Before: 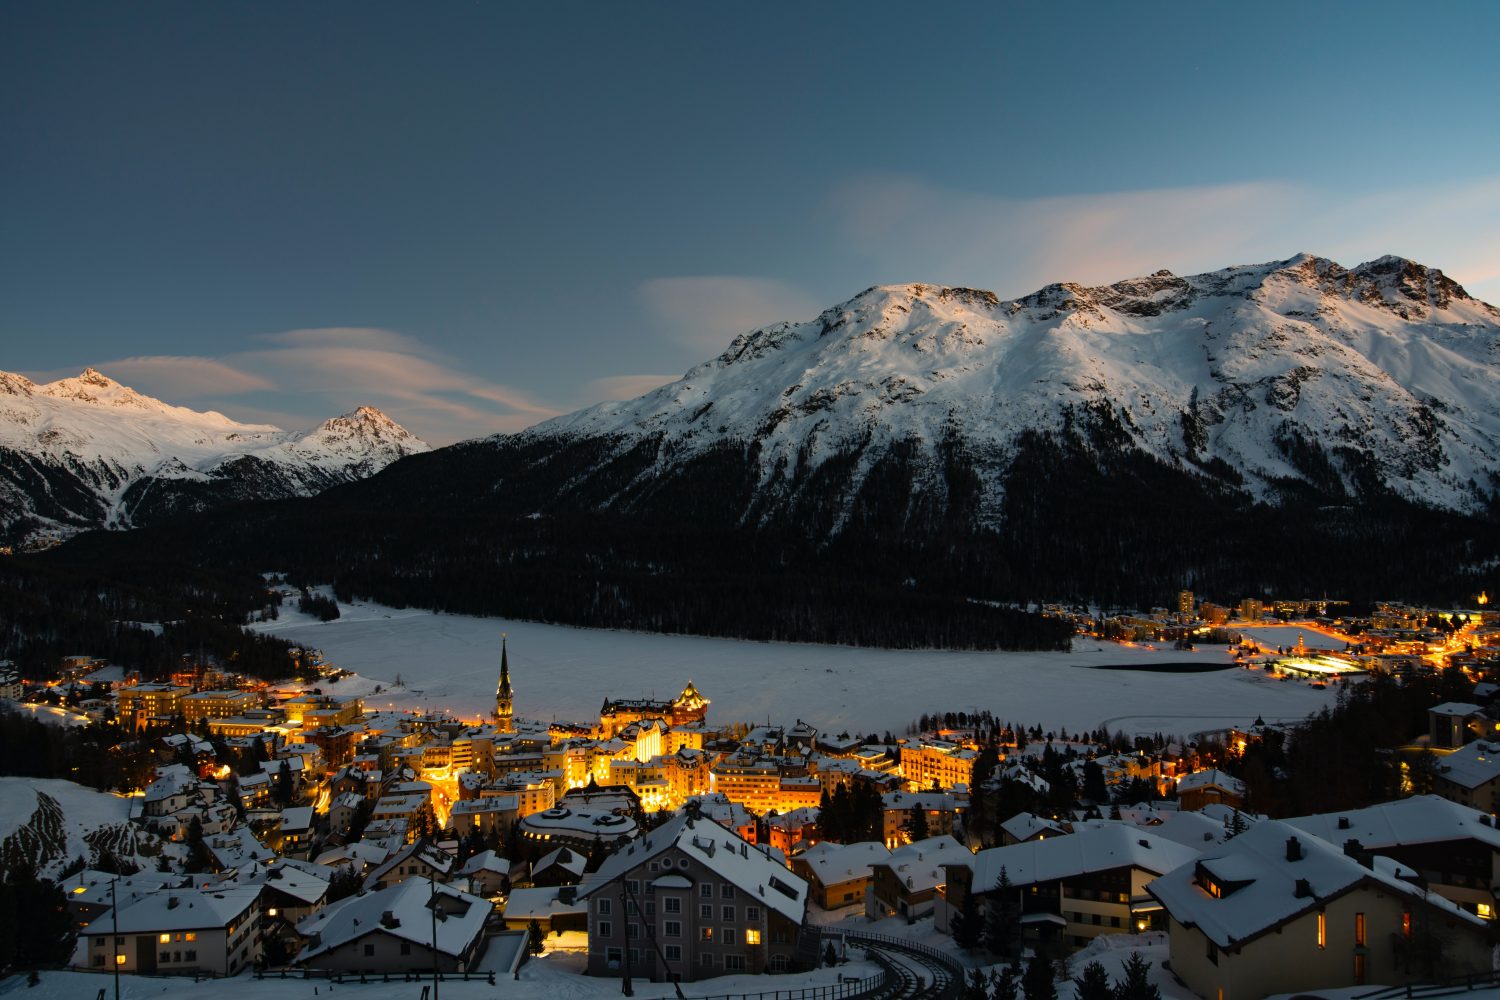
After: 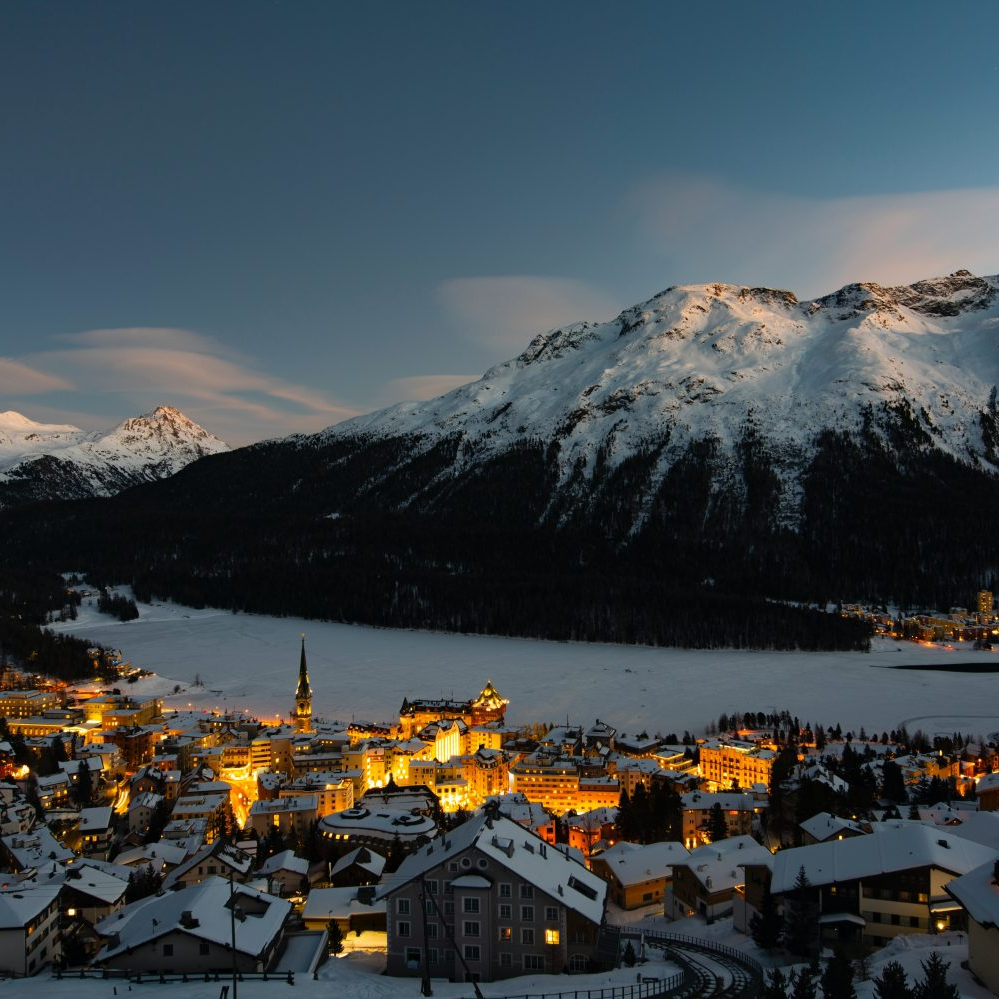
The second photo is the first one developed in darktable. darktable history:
exposure: compensate highlight preservation false
crop and rotate: left 13.409%, right 19.924%
